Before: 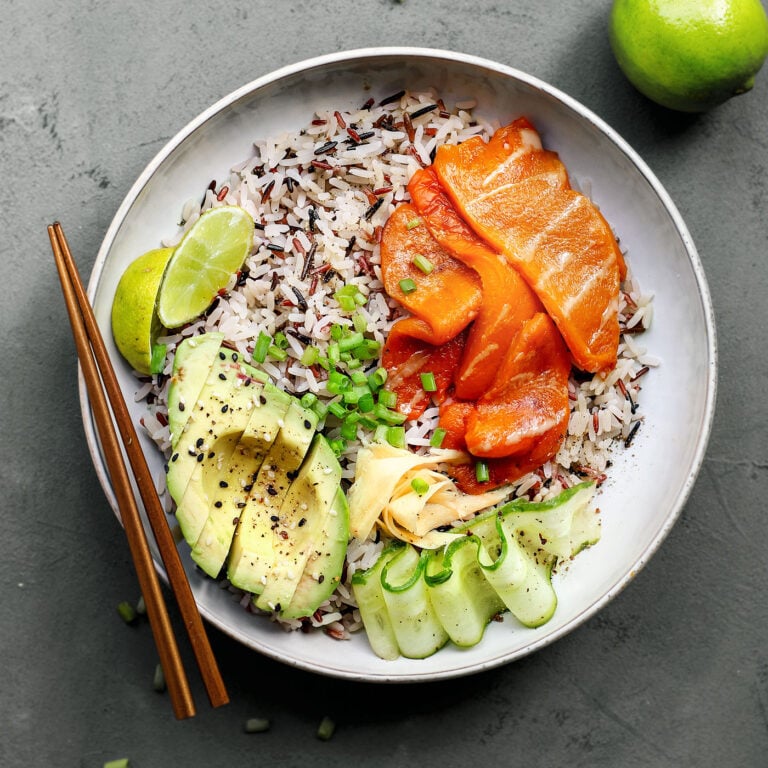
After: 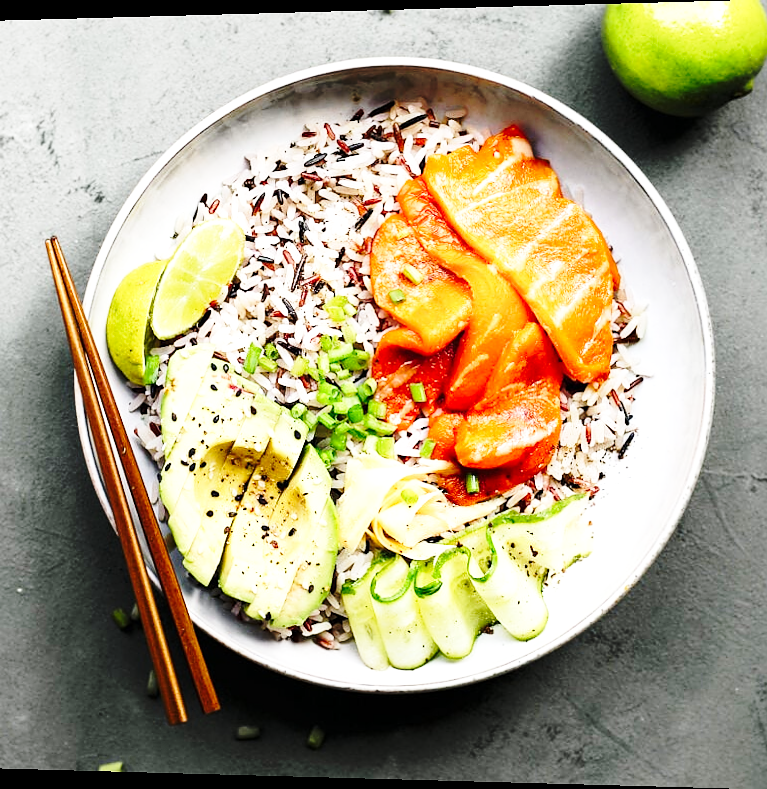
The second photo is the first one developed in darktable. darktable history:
rotate and perspective: lens shift (horizontal) -0.055, automatic cropping off
tone equalizer: -8 EV -0.417 EV, -7 EV -0.389 EV, -6 EV -0.333 EV, -5 EV -0.222 EV, -3 EV 0.222 EV, -2 EV 0.333 EV, -1 EV 0.389 EV, +0 EV 0.417 EV, edges refinement/feathering 500, mask exposure compensation -1.57 EV, preserve details no
exposure: compensate highlight preservation false
base curve: curves: ch0 [(0, 0) (0.032, 0.037) (0.105, 0.228) (0.435, 0.76) (0.856, 0.983) (1, 1)], preserve colors none
sharpen: radius 1
